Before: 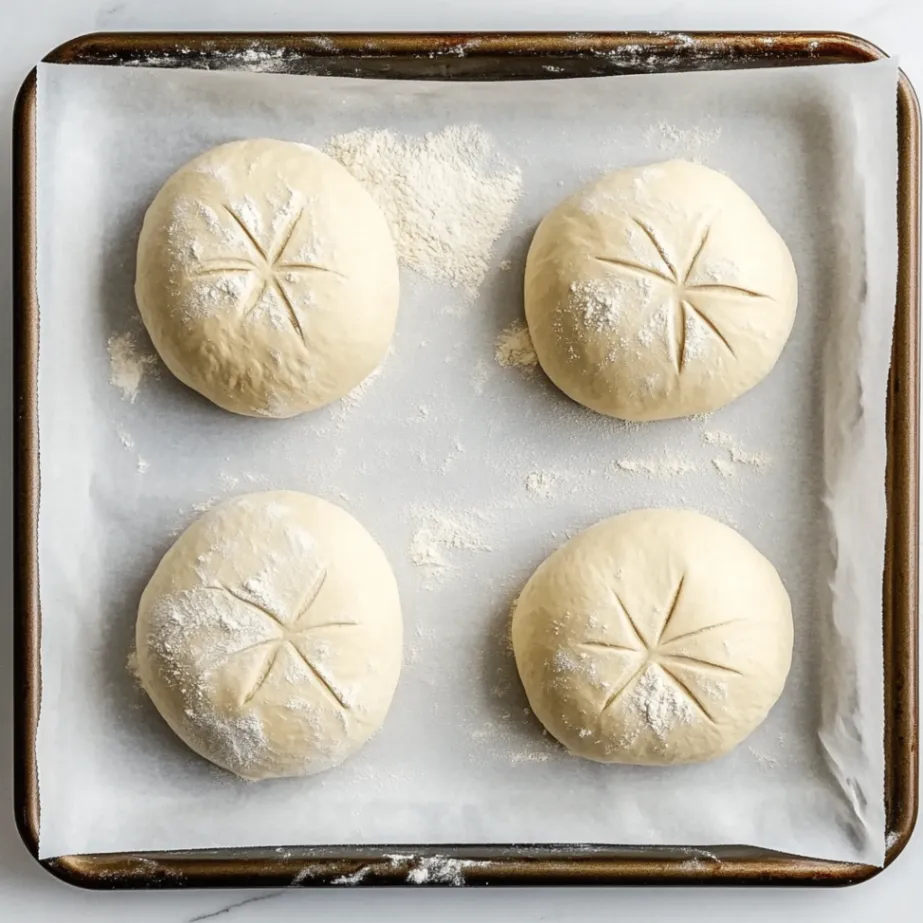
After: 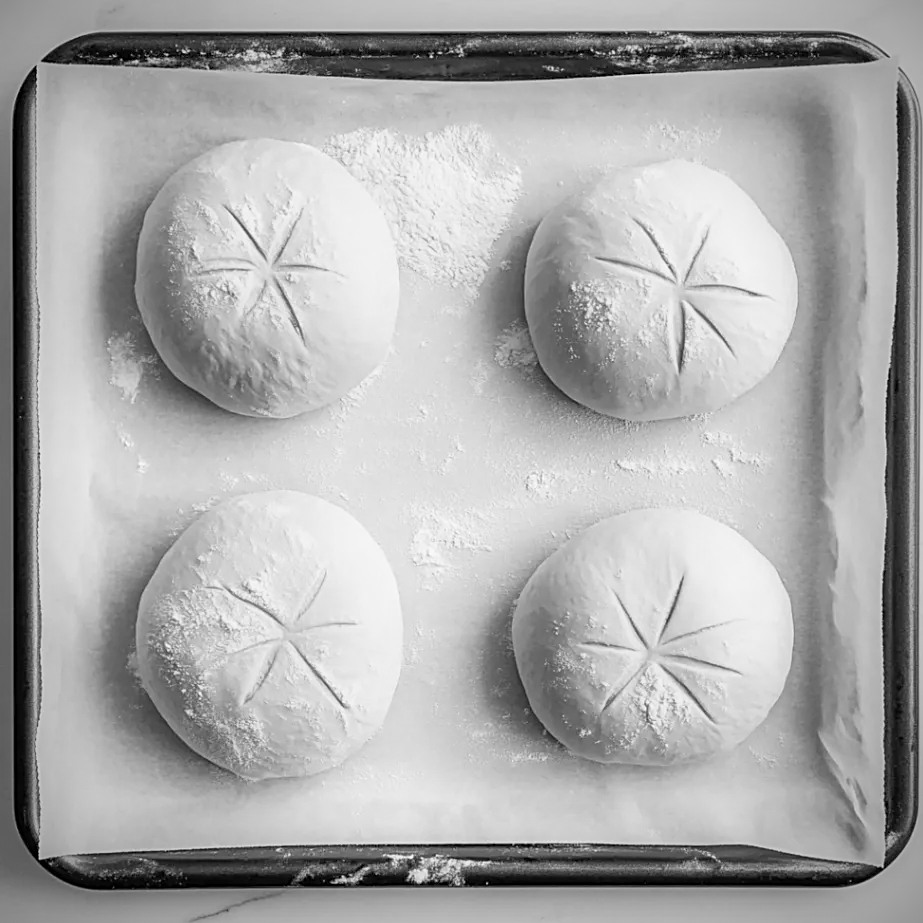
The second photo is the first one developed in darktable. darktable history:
color correction: highlights a* 8.98, highlights b* 15.09, shadows a* -0.49, shadows b* 26.52
monochrome: a 0, b 0, size 0.5, highlights 0.57
vignetting: fall-off start 74.49%, fall-off radius 65.9%, brightness -0.628, saturation -0.68
contrast brightness saturation: contrast 0.07, brightness 0.18, saturation 0.4
sharpen: on, module defaults
